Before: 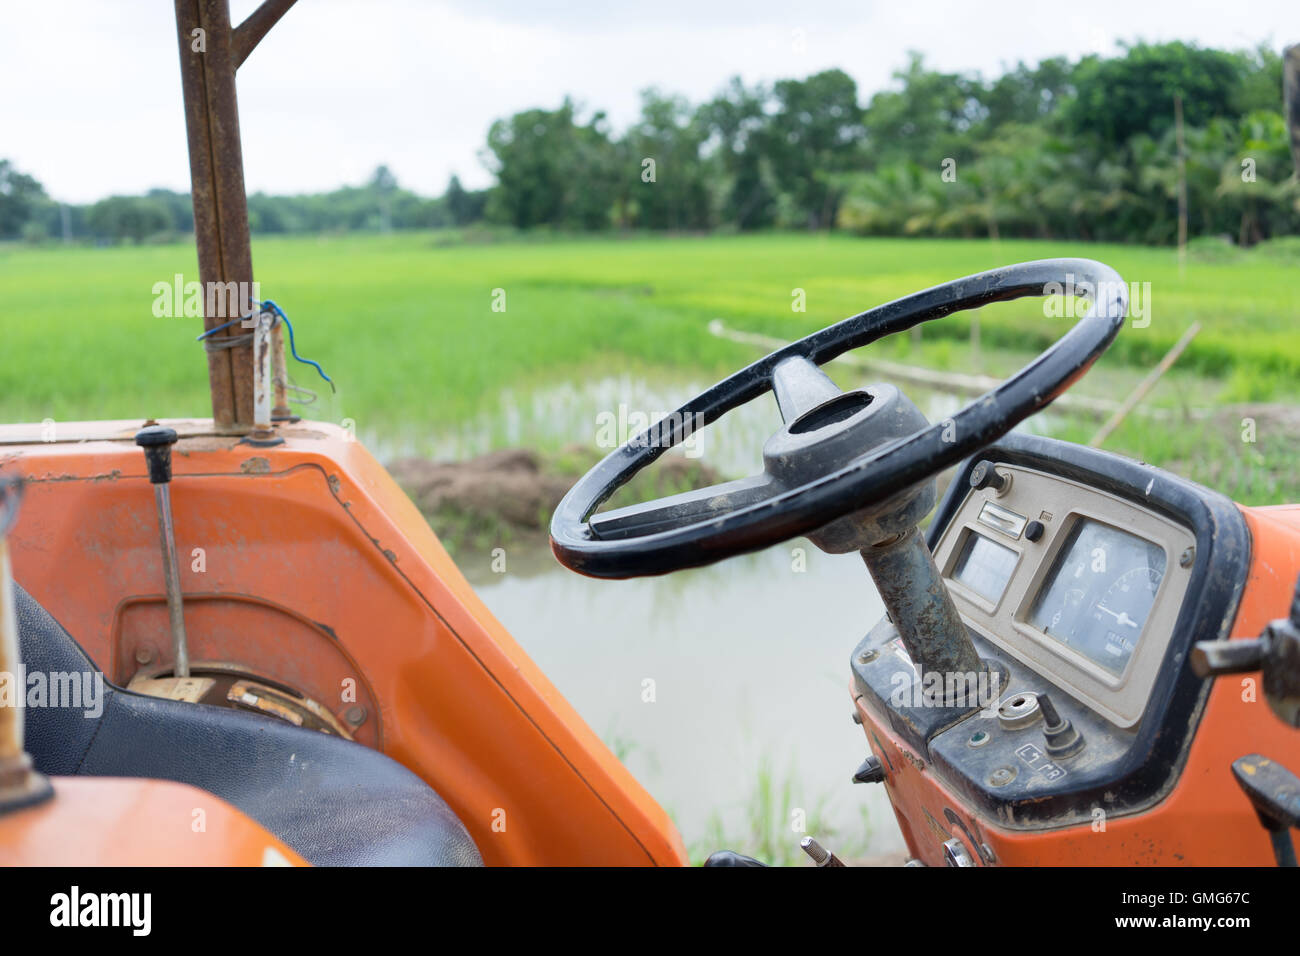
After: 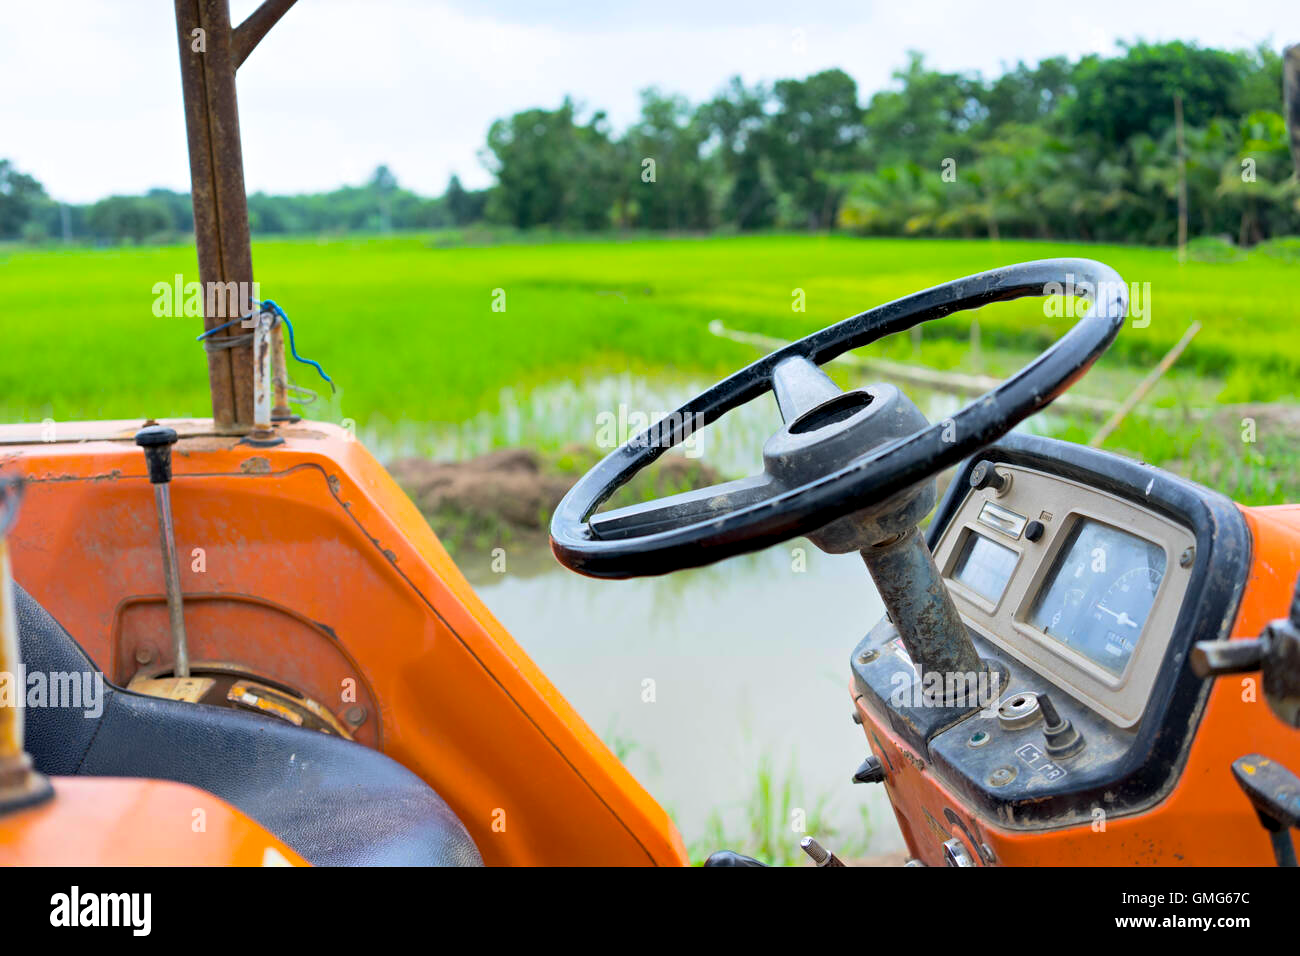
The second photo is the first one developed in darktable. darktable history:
contrast equalizer: y [[0.5, 0.504, 0.515, 0.527, 0.535, 0.534], [0.5 ×6], [0.491, 0.387, 0.179, 0.068, 0.068, 0.068], [0 ×5, 0.023], [0 ×6]]
color balance rgb: shadows lift › chroma 0.906%, shadows lift › hue 111.68°, global offset › luminance -0.361%, linear chroma grading › shadows -39.51%, linear chroma grading › highlights 39.986%, linear chroma grading › global chroma 45.142%, linear chroma grading › mid-tones -29.573%, perceptual saturation grading › global saturation 0.092%
